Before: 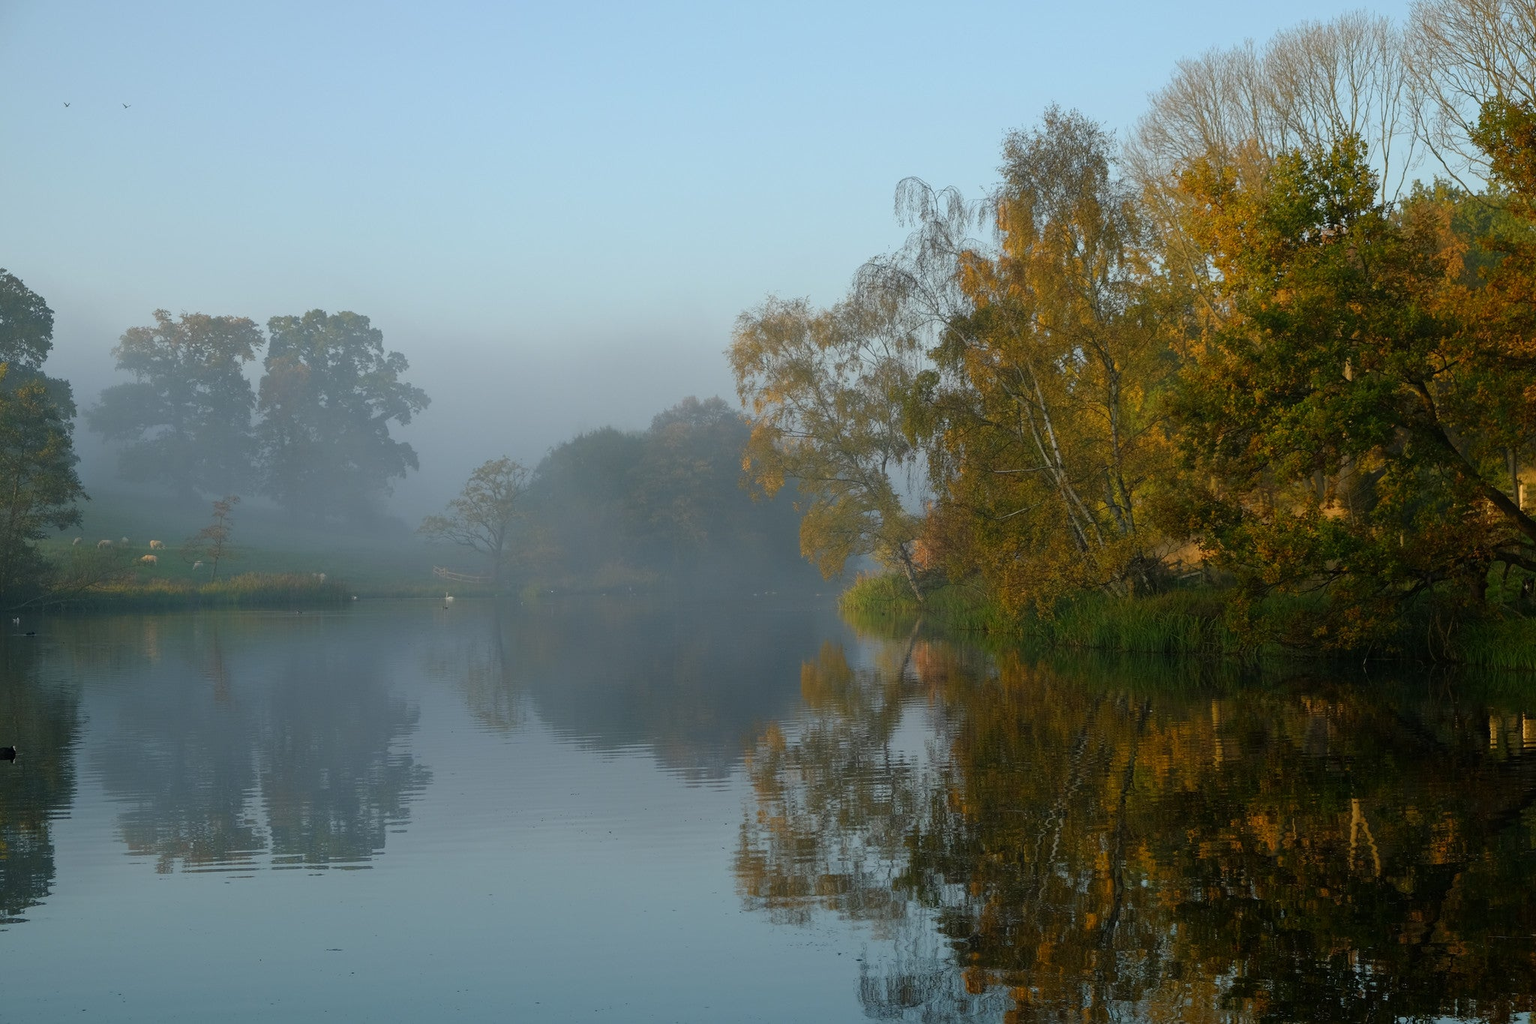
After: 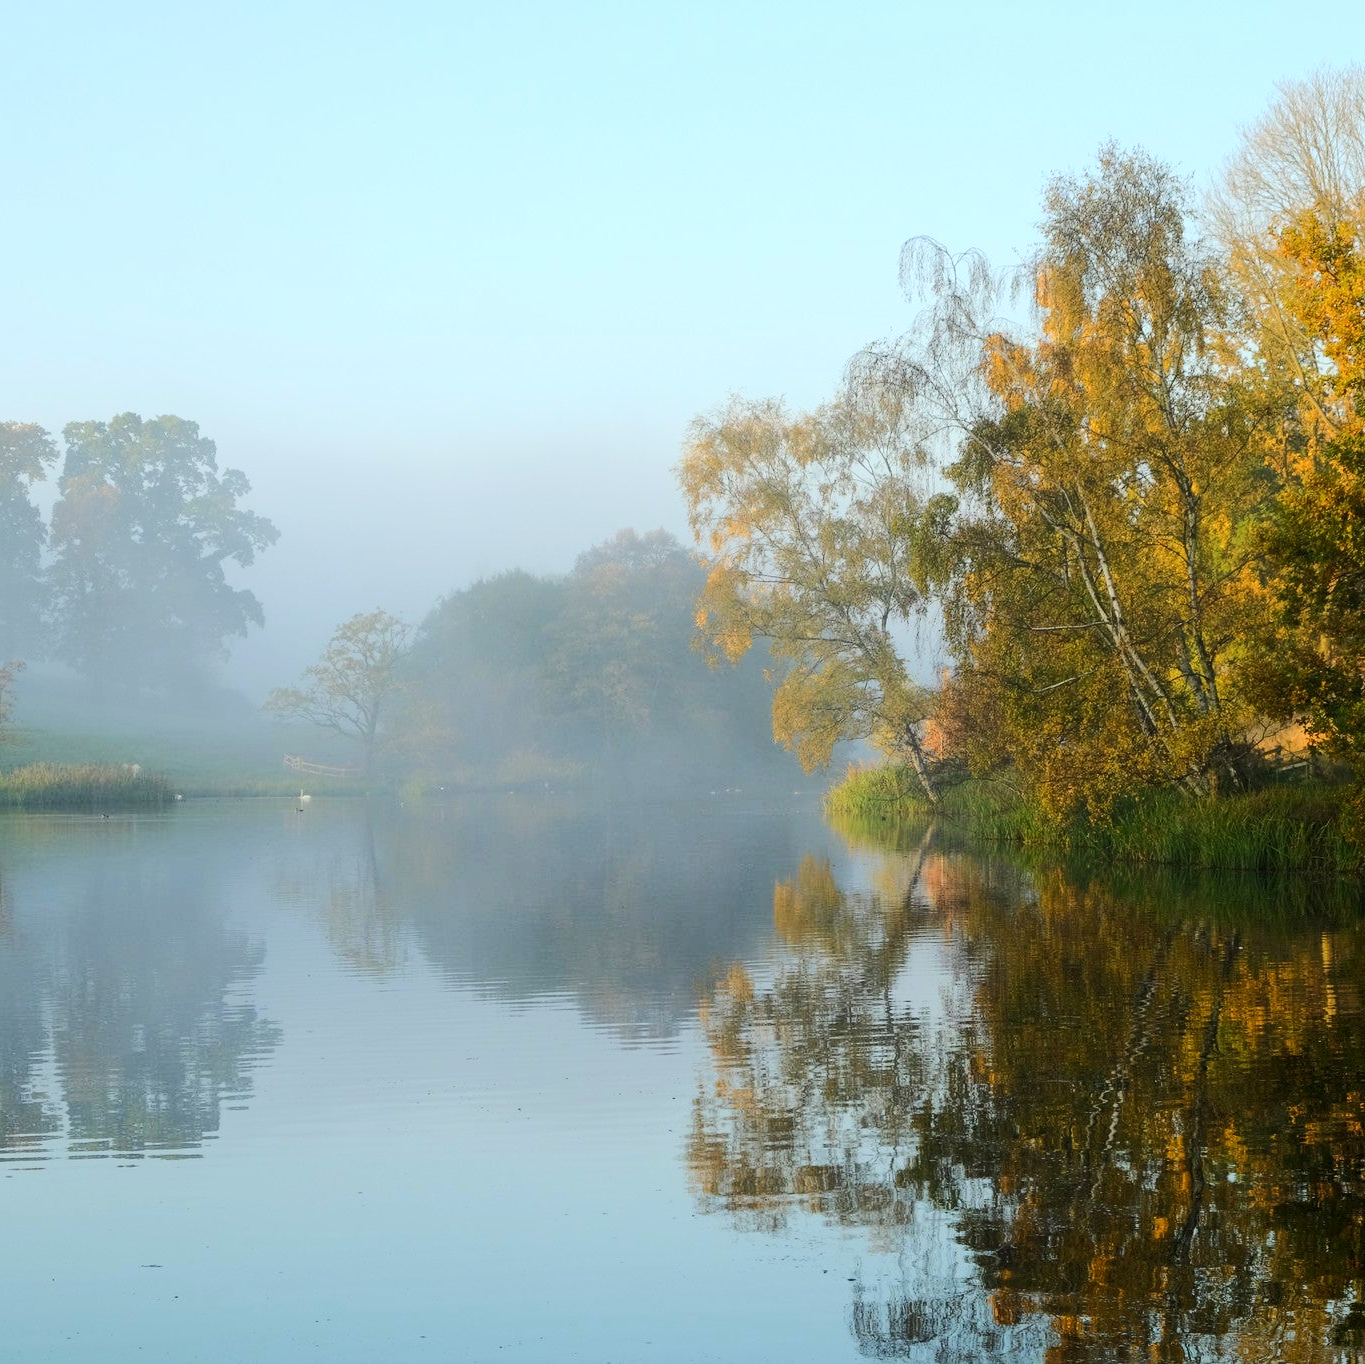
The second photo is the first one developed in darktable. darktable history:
crop and rotate: left 14.385%, right 18.948%
exposure: black level correction 0.001, exposure 0.5 EV, compensate exposure bias true, compensate highlight preservation false
rgb curve: curves: ch0 [(0, 0) (0.284, 0.292) (0.505, 0.644) (1, 1)], compensate middle gray true
white balance: red 1, blue 1
